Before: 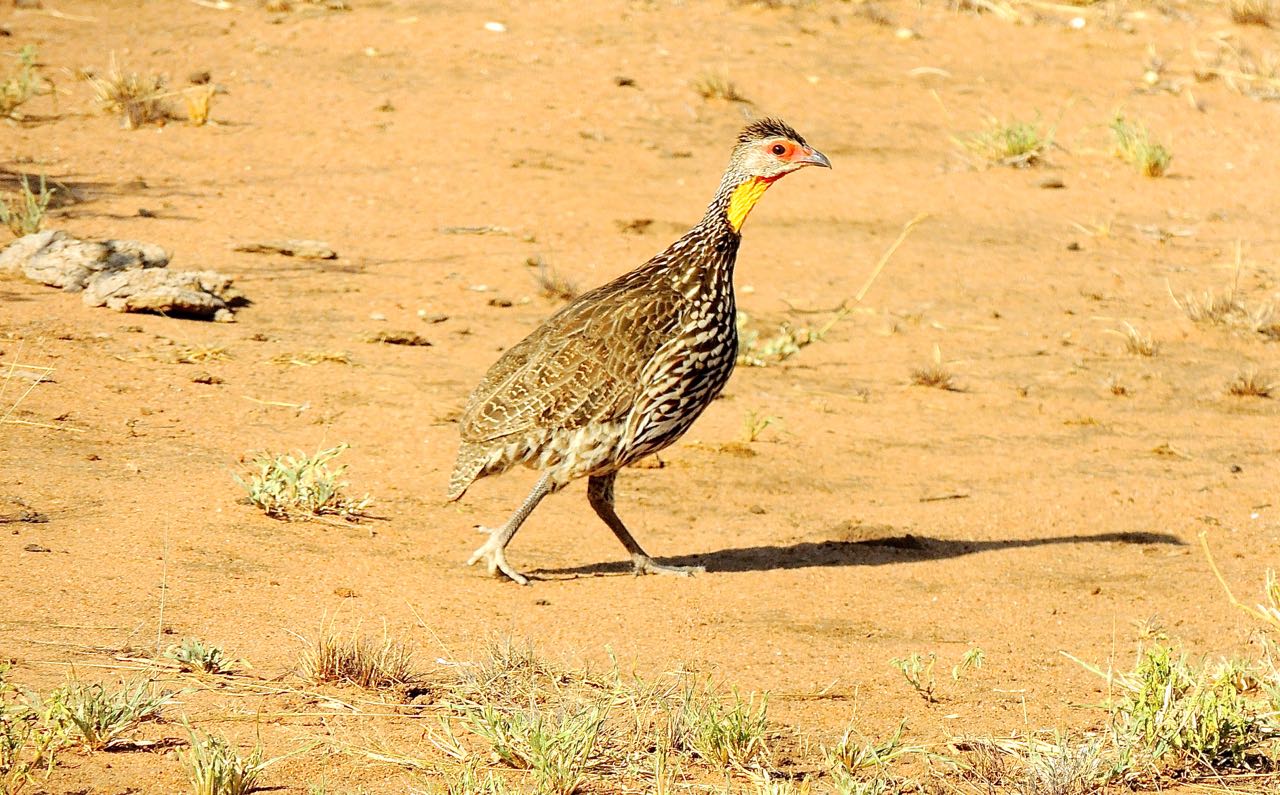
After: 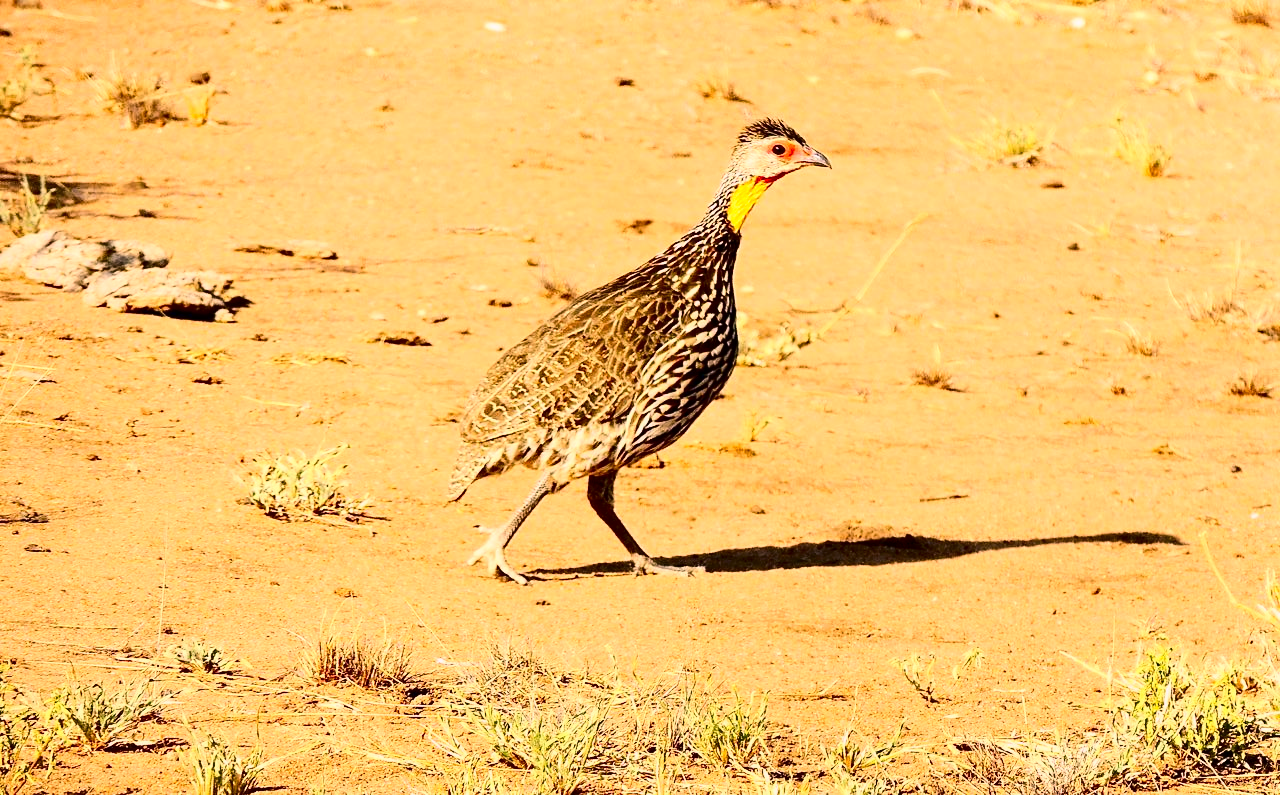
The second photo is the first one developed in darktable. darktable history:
exposure: compensate highlight preservation false
color correction: highlights a* 12.98, highlights b* 5.63
contrast brightness saturation: contrast 0.334, brightness -0.066, saturation 0.169
